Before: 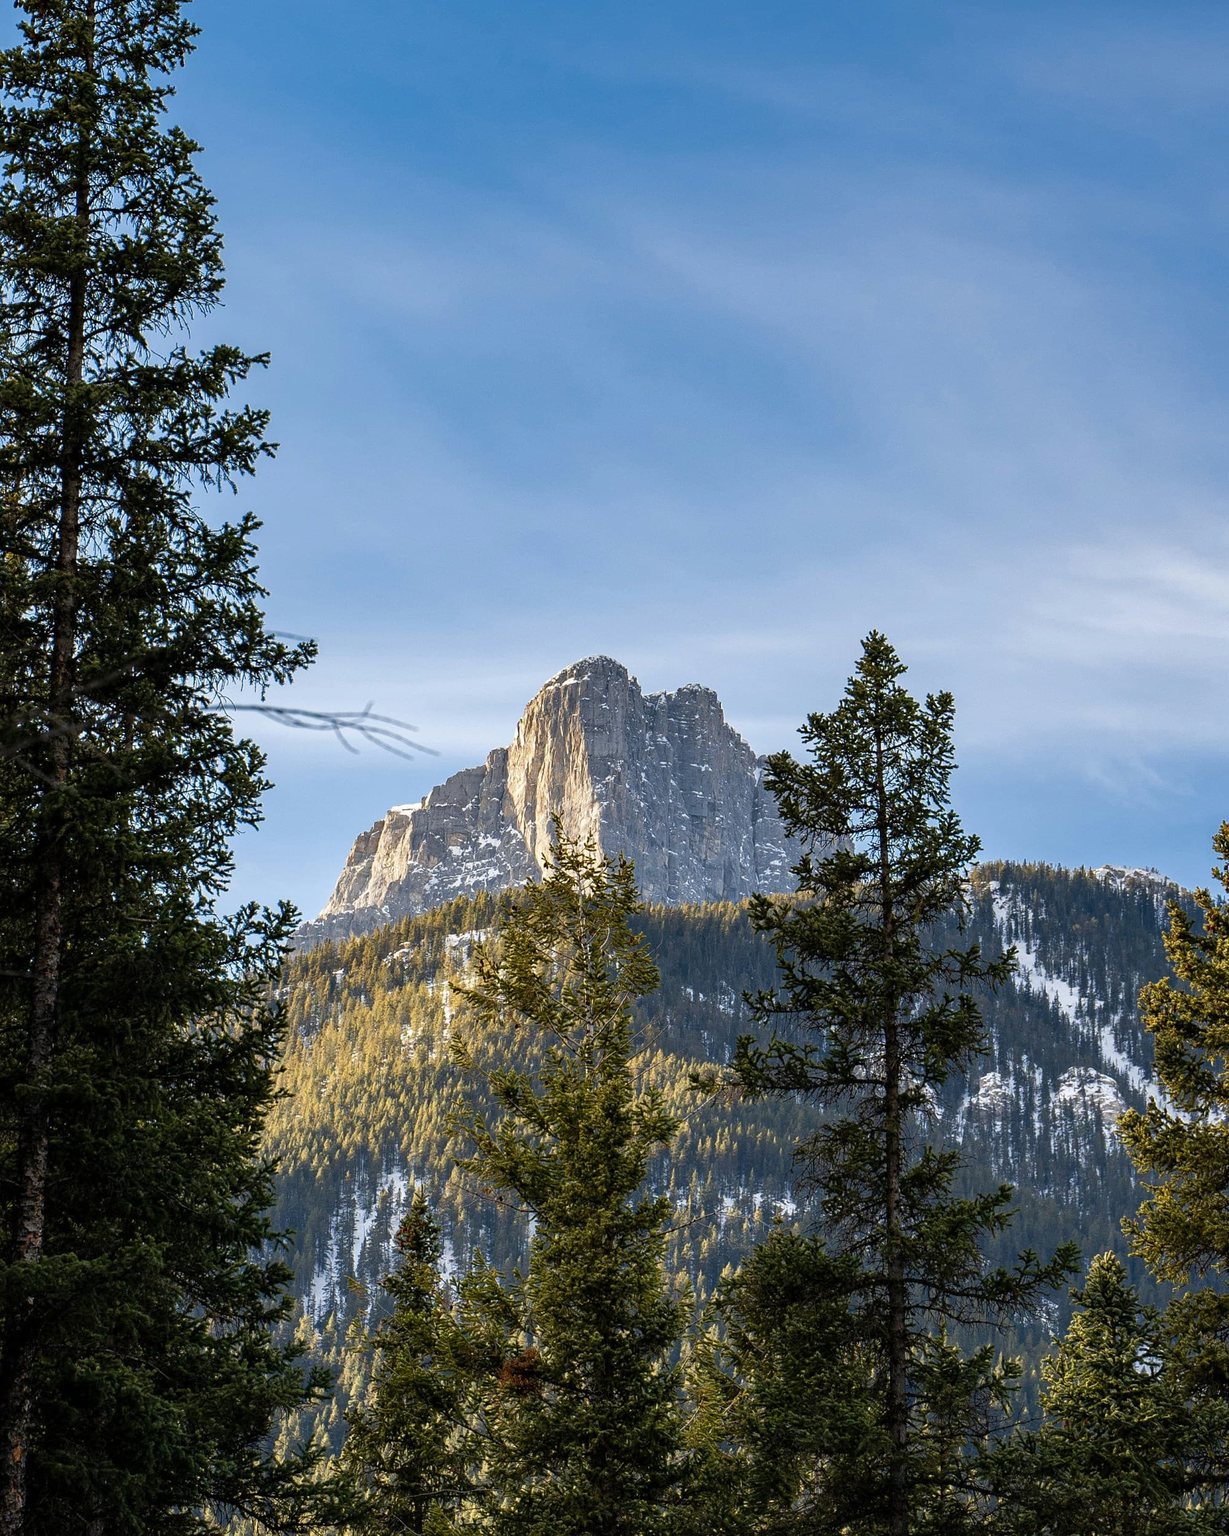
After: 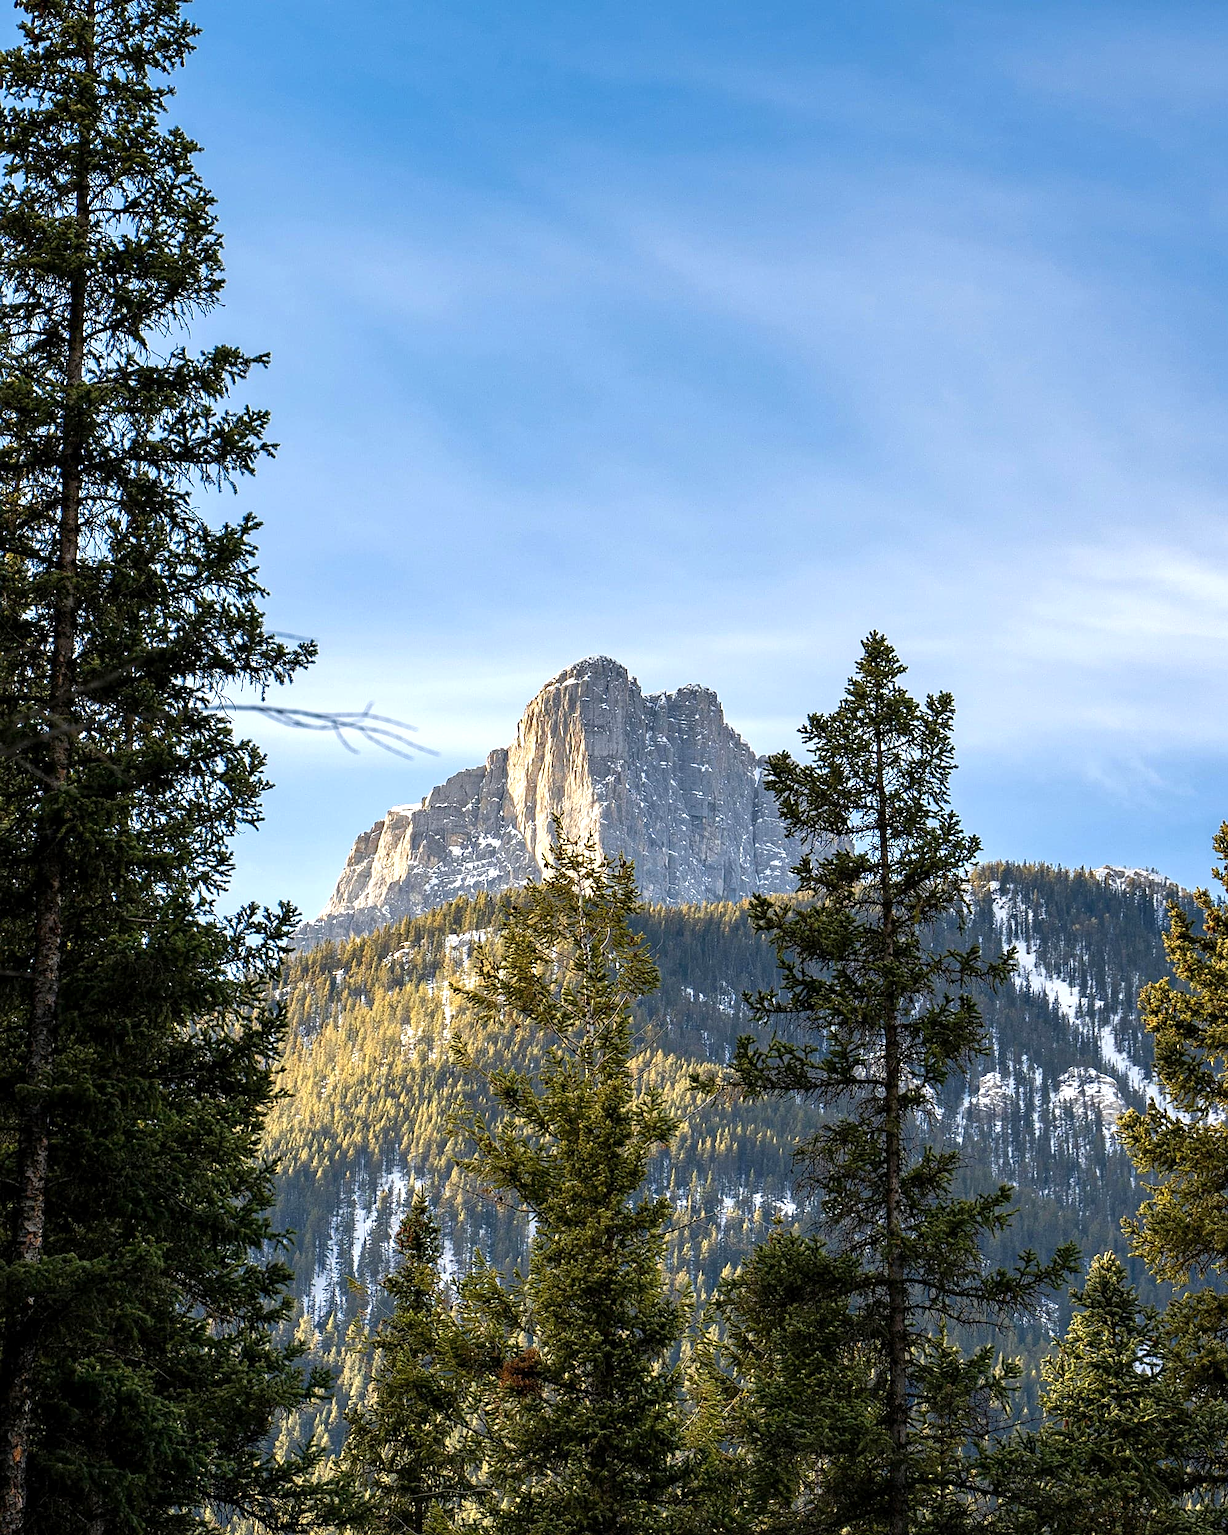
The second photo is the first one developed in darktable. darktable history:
sharpen: amount 0.206
exposure: black level correction 0.001, exposure 0.499 EV, compensate exposure bias true, compensate highlight preservation false
